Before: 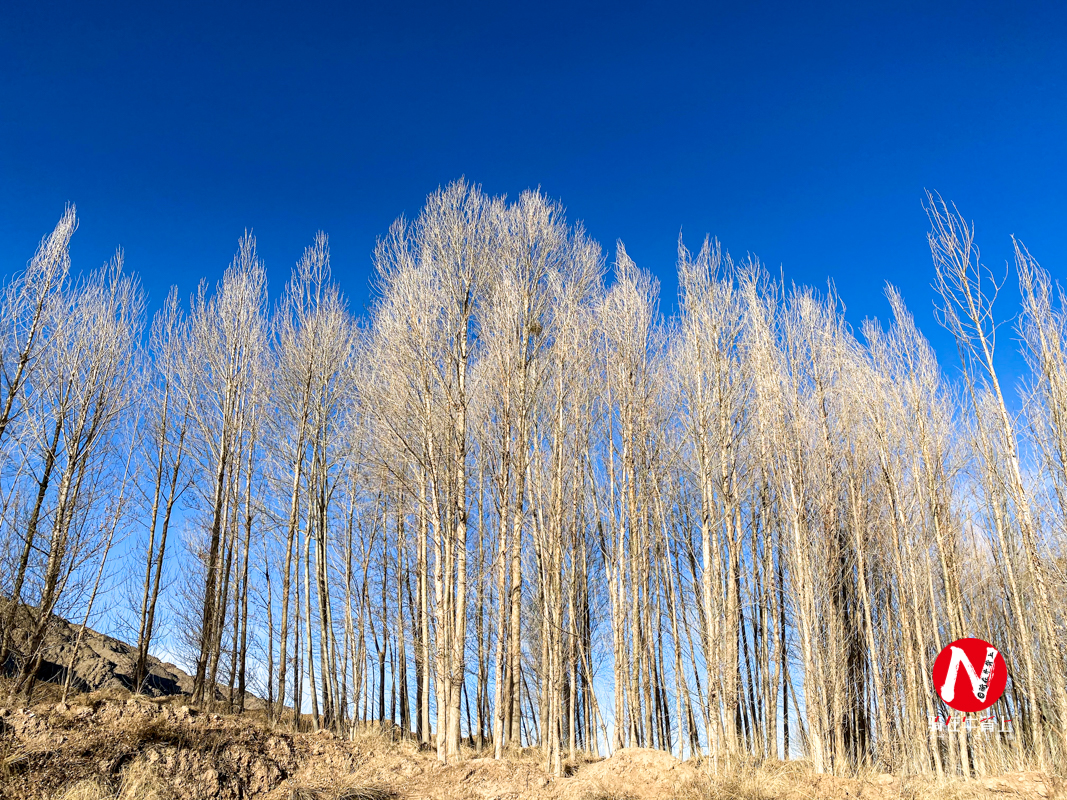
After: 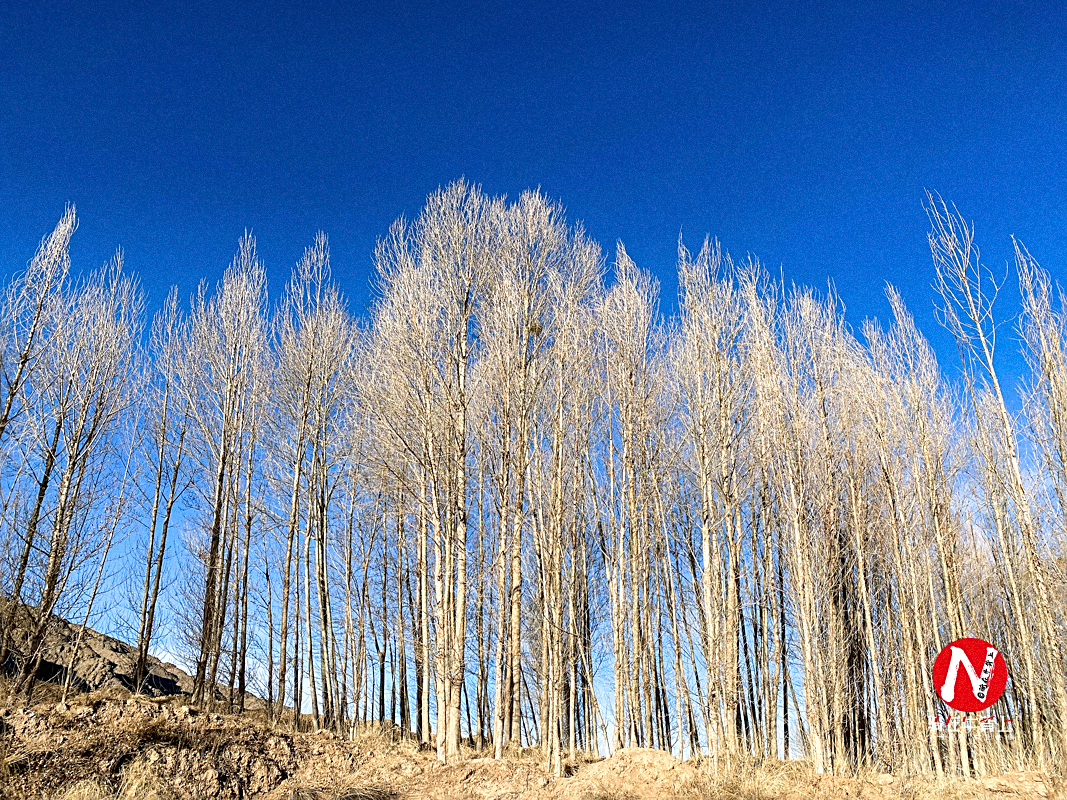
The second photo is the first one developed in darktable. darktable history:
grain: on, module defaults
sharpen: on, module defaults
